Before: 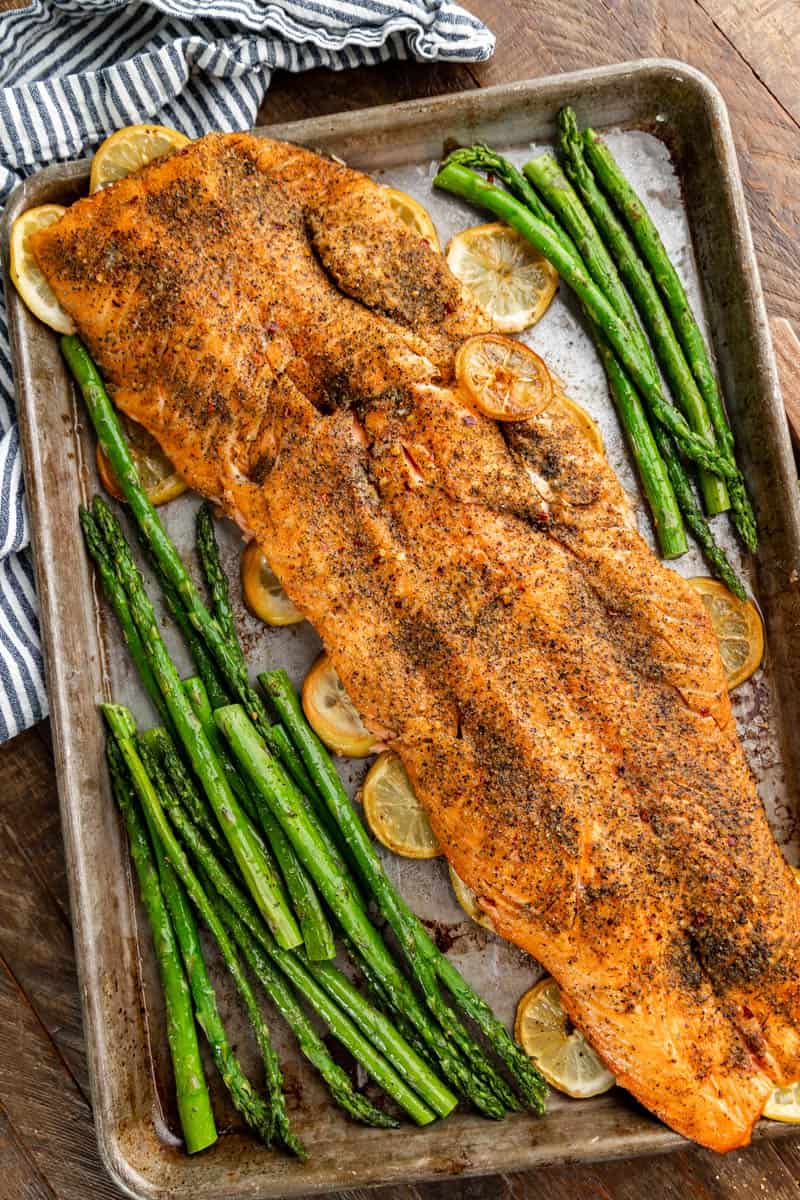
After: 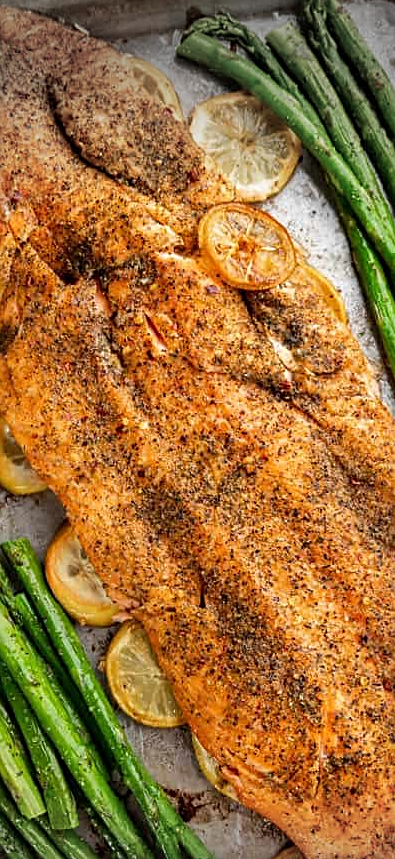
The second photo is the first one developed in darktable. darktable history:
crop: left 32.219%, top 10.951%, right 18.33%, bottom 17.393%
vignetting: fall-off start 100.56%, center (-0.037, 0.155), width/height ratio 1.311
sharpen: radius 1.948
